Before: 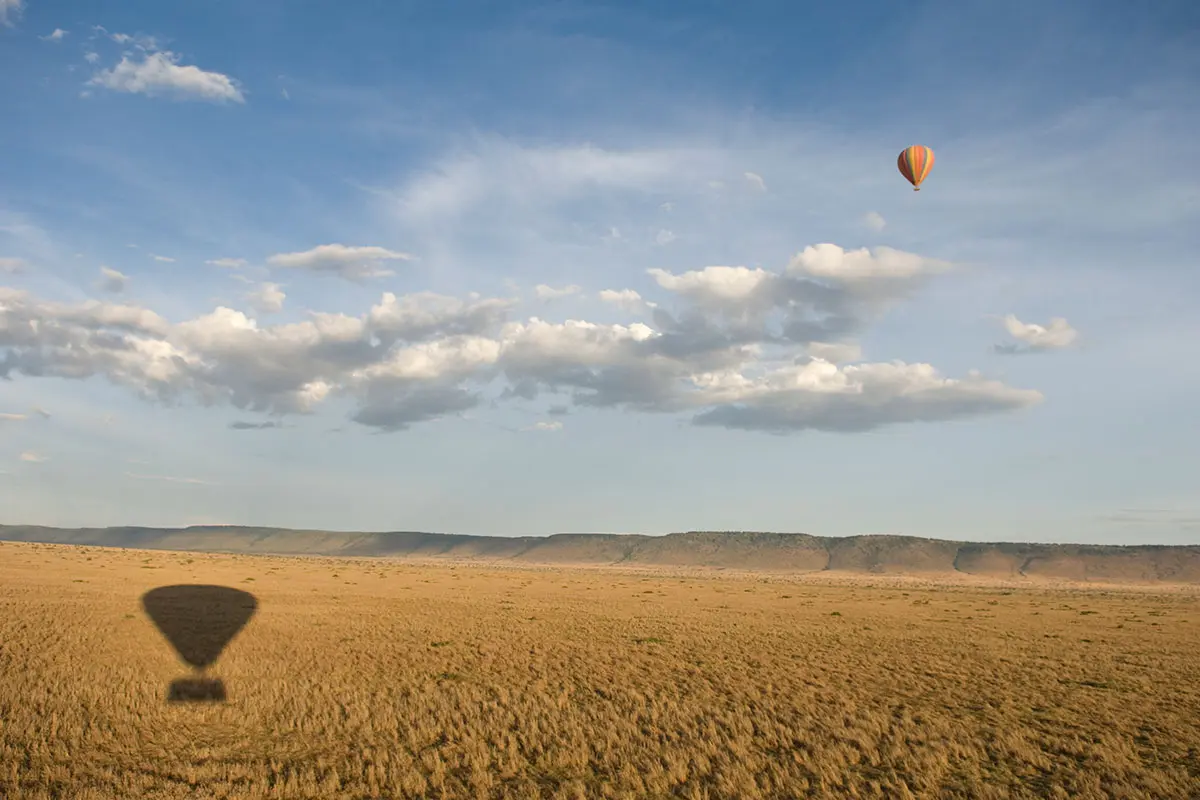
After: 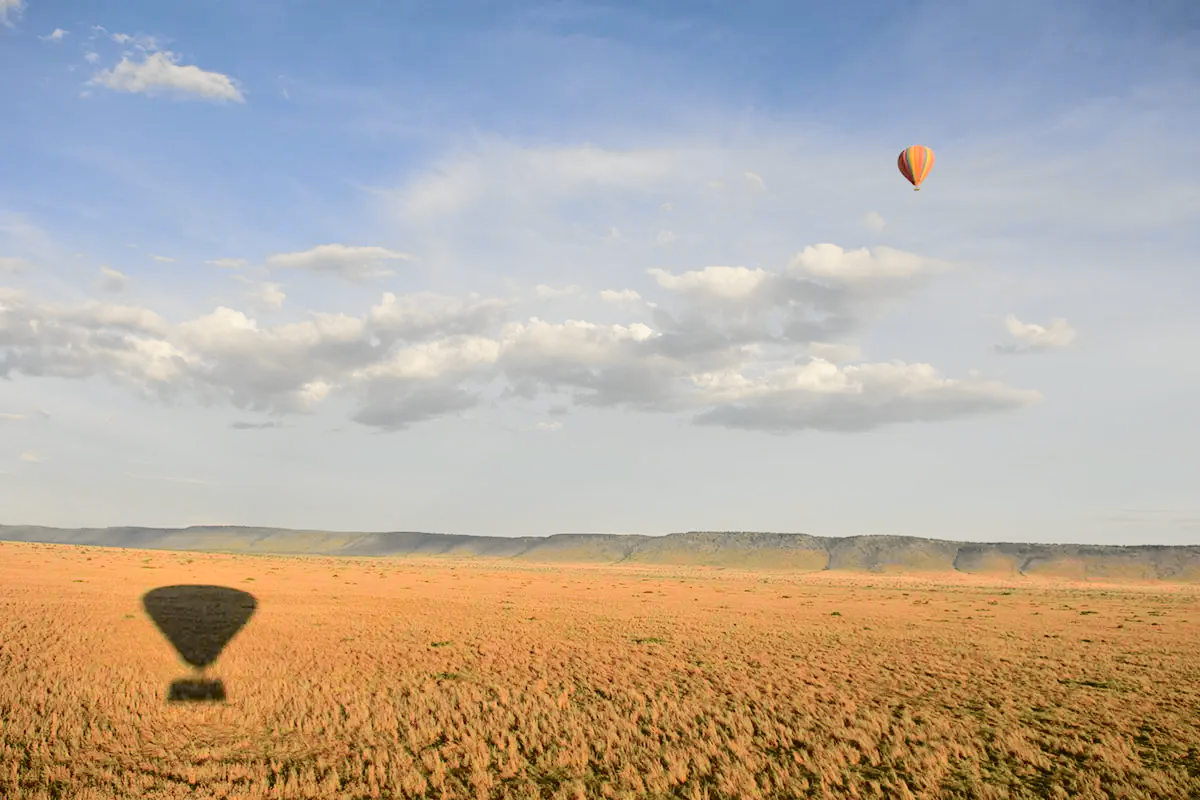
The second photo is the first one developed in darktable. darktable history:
tone curve: curves: ch0 [(0.014, 0) (0.13, 0.09) (0.227, 0.211) (0.33, 0.395) (0.494, 0.615) (0.662, 0.76) (0.795, 0.846) (1, 0.969)]; ch1 [(0, 0) (0.366, 0.367) (0.447, 0.416) (0.473, 0.484) (0.504, 0.502) (0.525, 0.518) (0.564, 0.601) (0.634, 0.66) (0.746, 0.804) (1, 1)]; ch2 [(0, 0) (0.333, 0.346) (0.375, 0.375) (0.424, 0.43) (0.476, 0.498) (0.496, 0.505) (0.517, 0.522) (0.548, 0.548) (0.579, 0.618) (0.651, 0.674) (0.688, 0.728) (1, 1)], color space Lab, independent channels, preserve colors none
